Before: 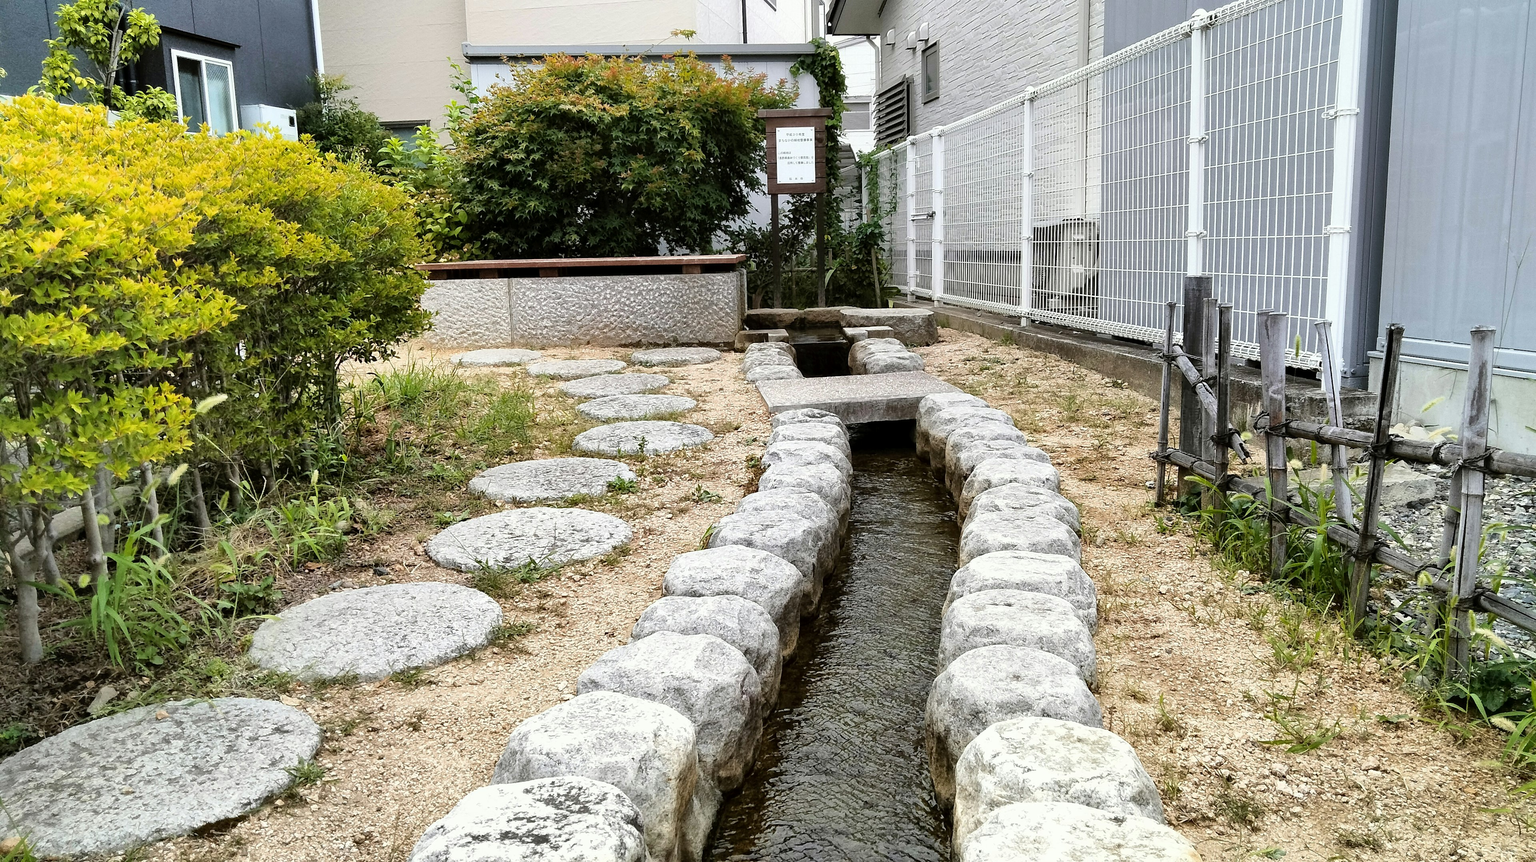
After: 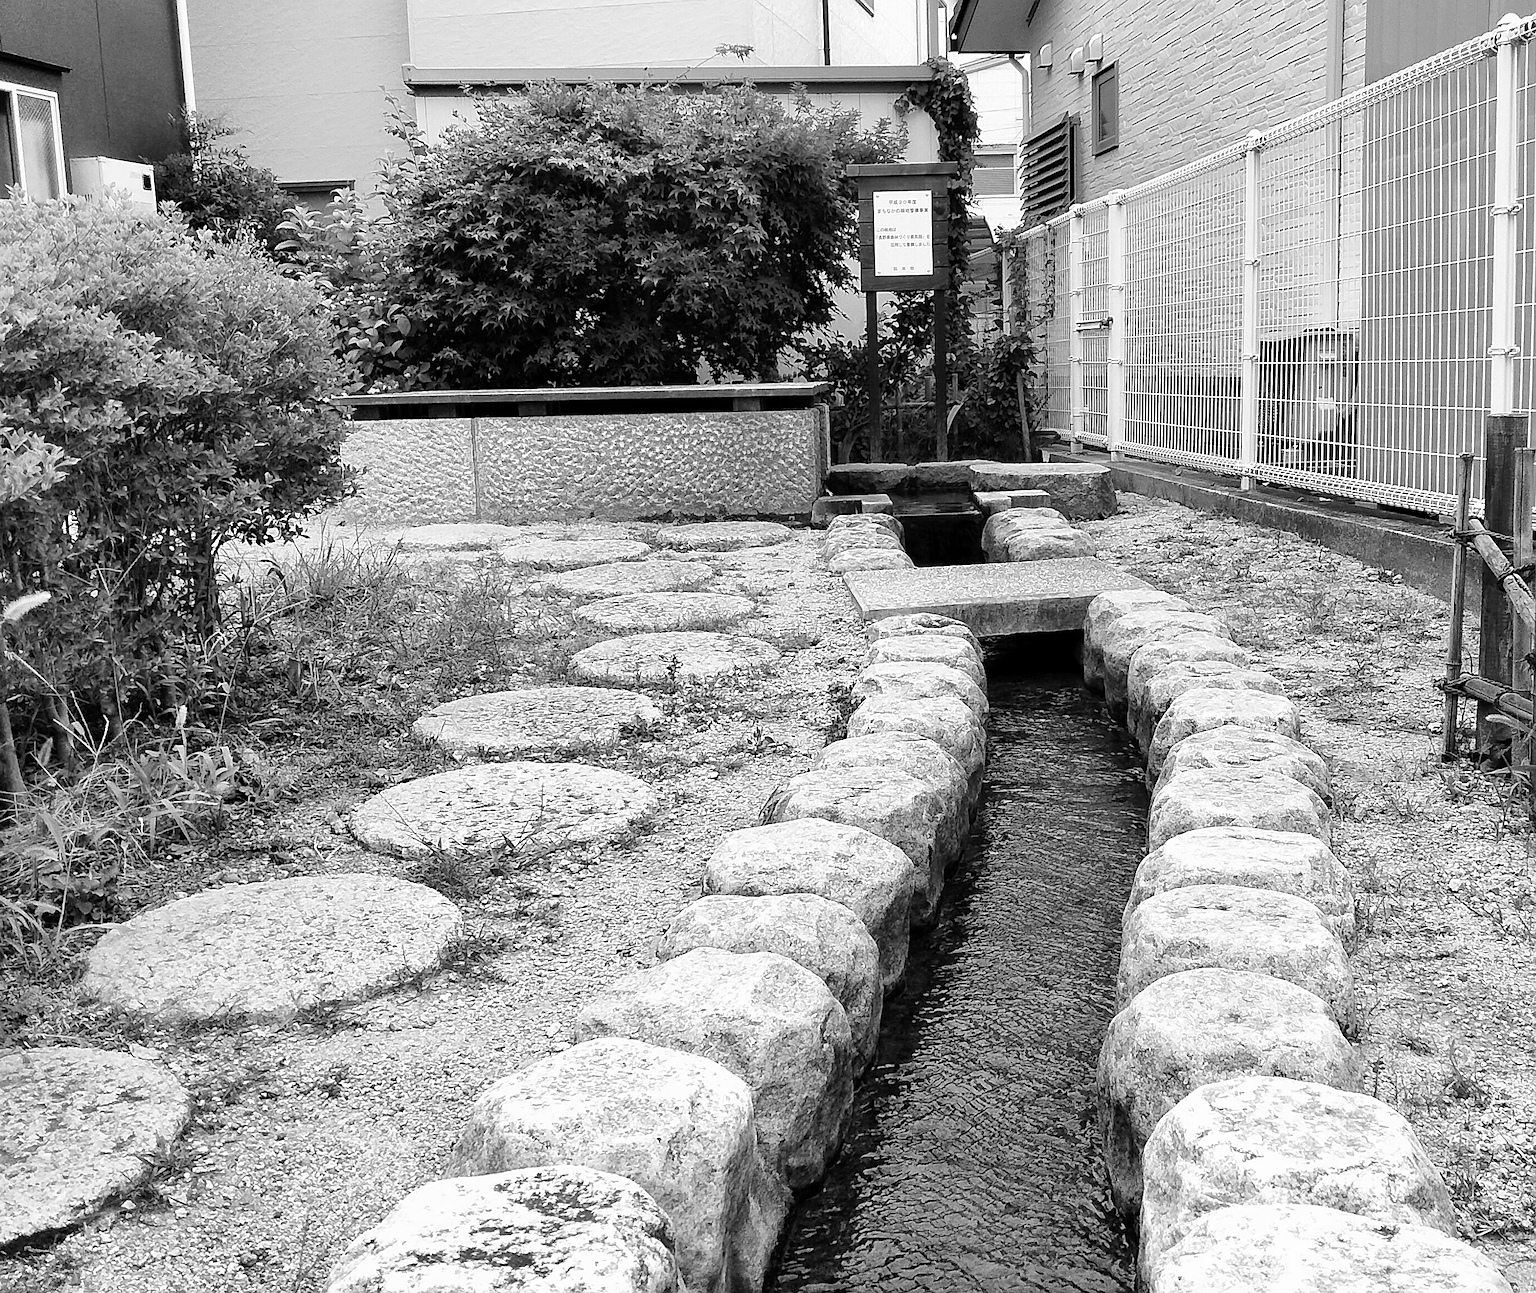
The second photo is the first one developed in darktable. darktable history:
crop and rotate: left 12.648%, right 20.685%
sharpen: on, module defaults
monochrome: on, module defaults
